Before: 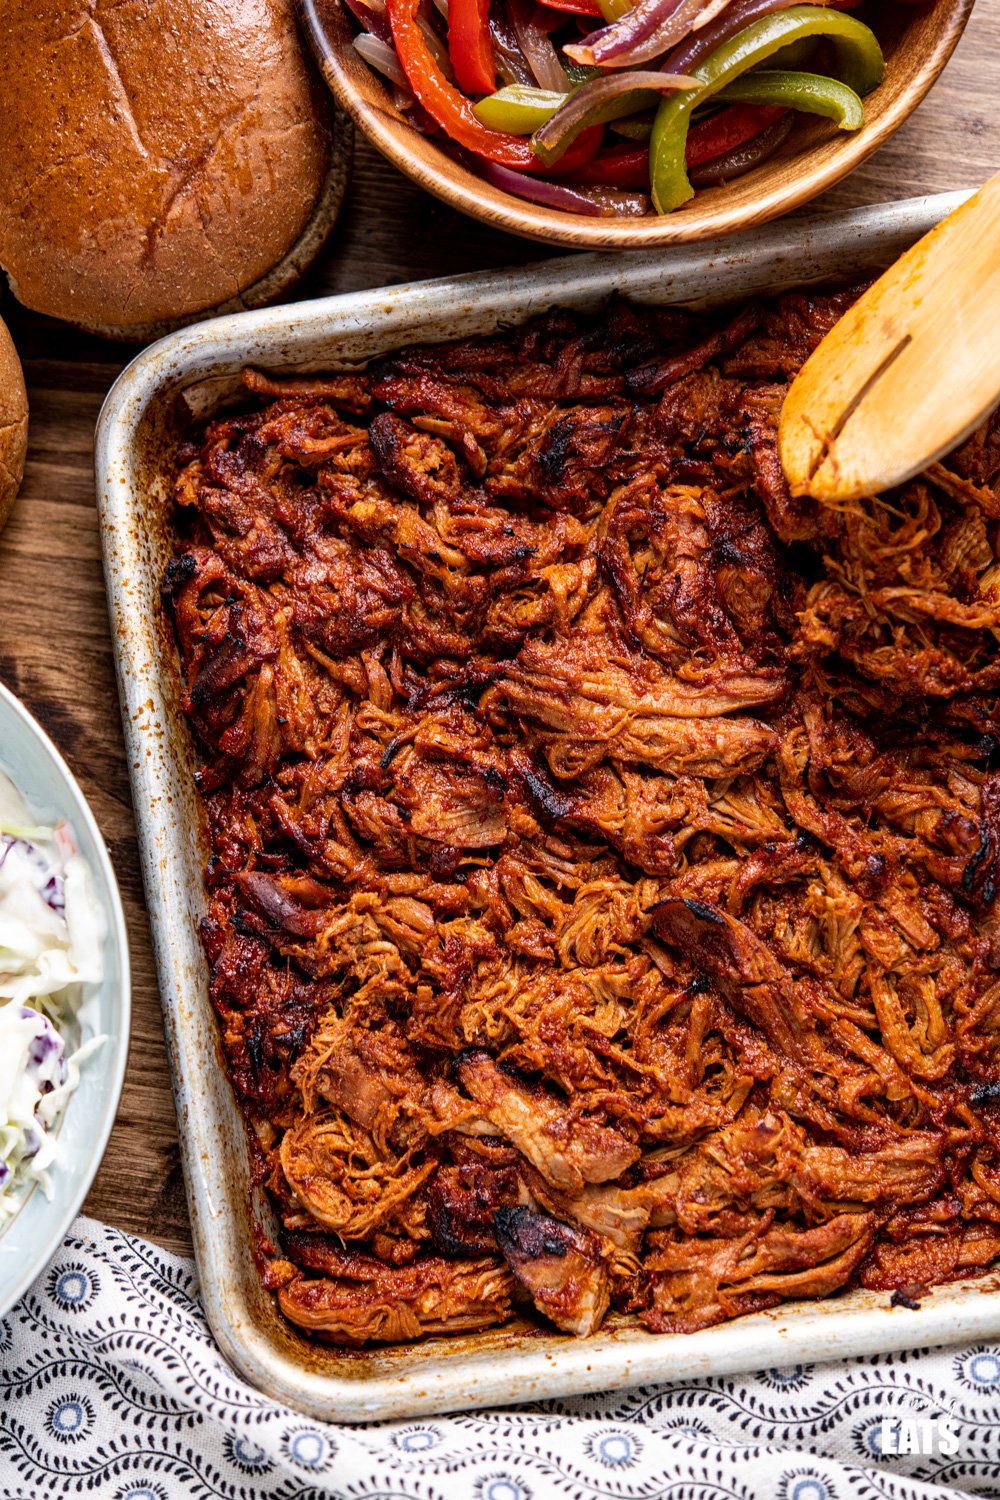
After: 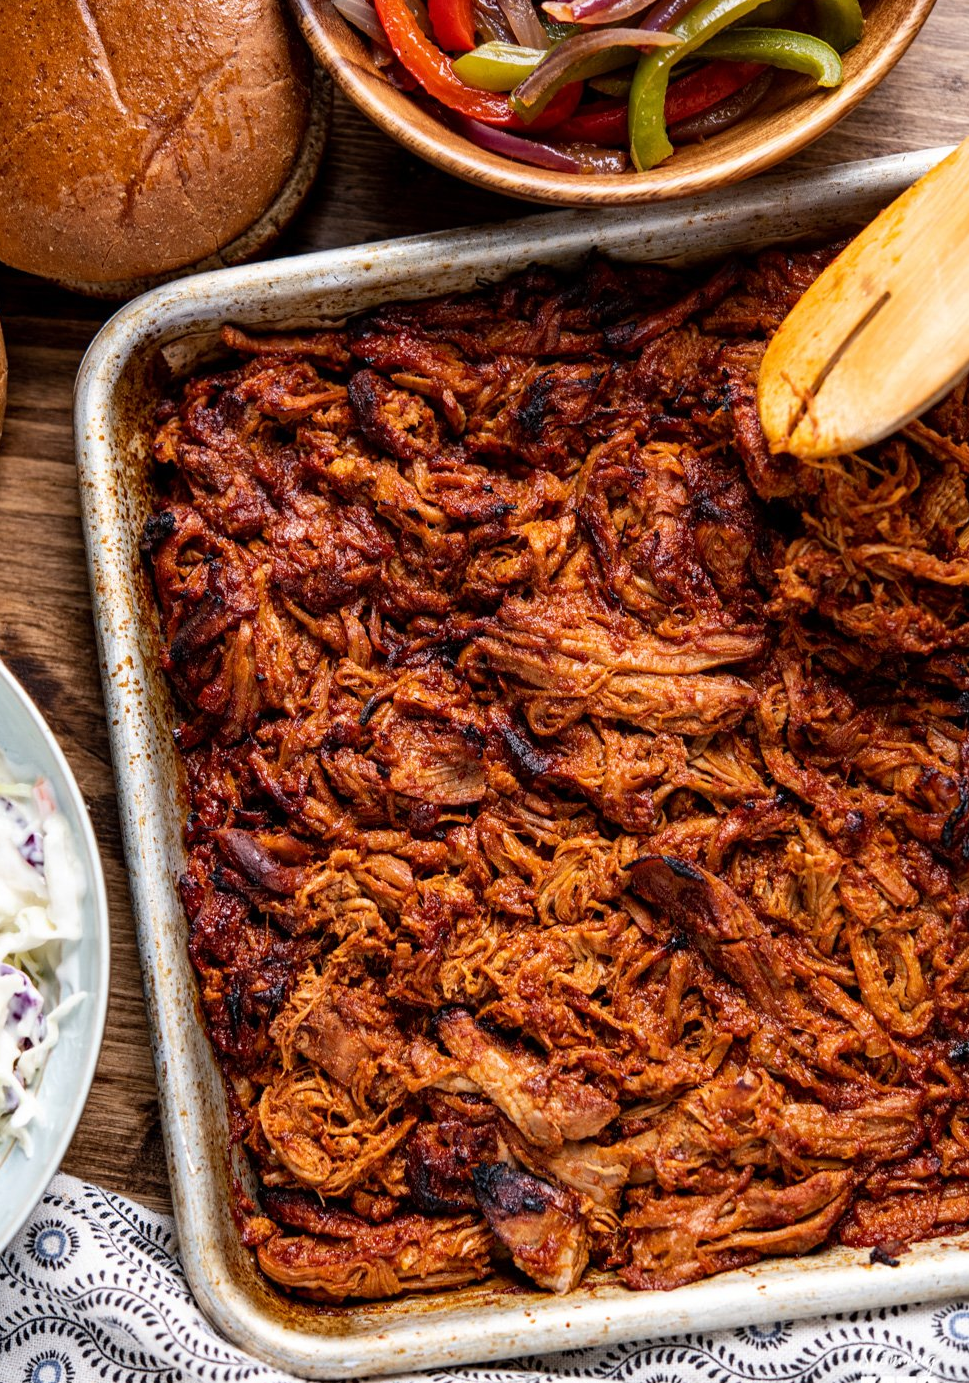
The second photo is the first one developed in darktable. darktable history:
crop: left 2.171%, top 2.903%, right 0.836%, bottom 4.89%
